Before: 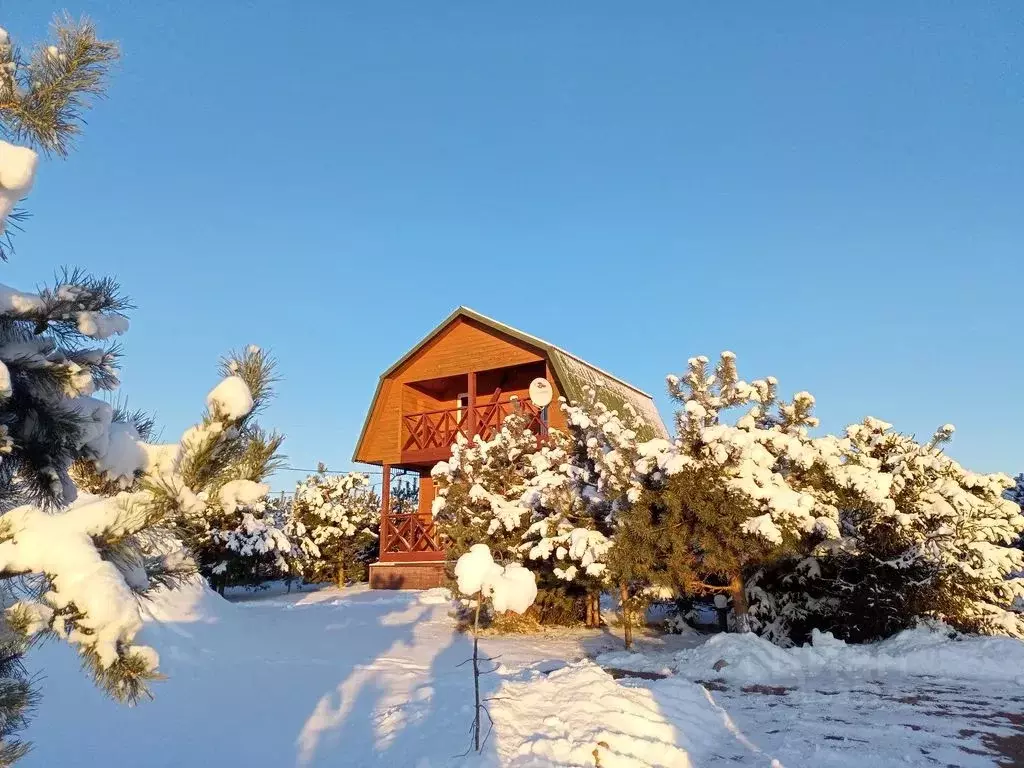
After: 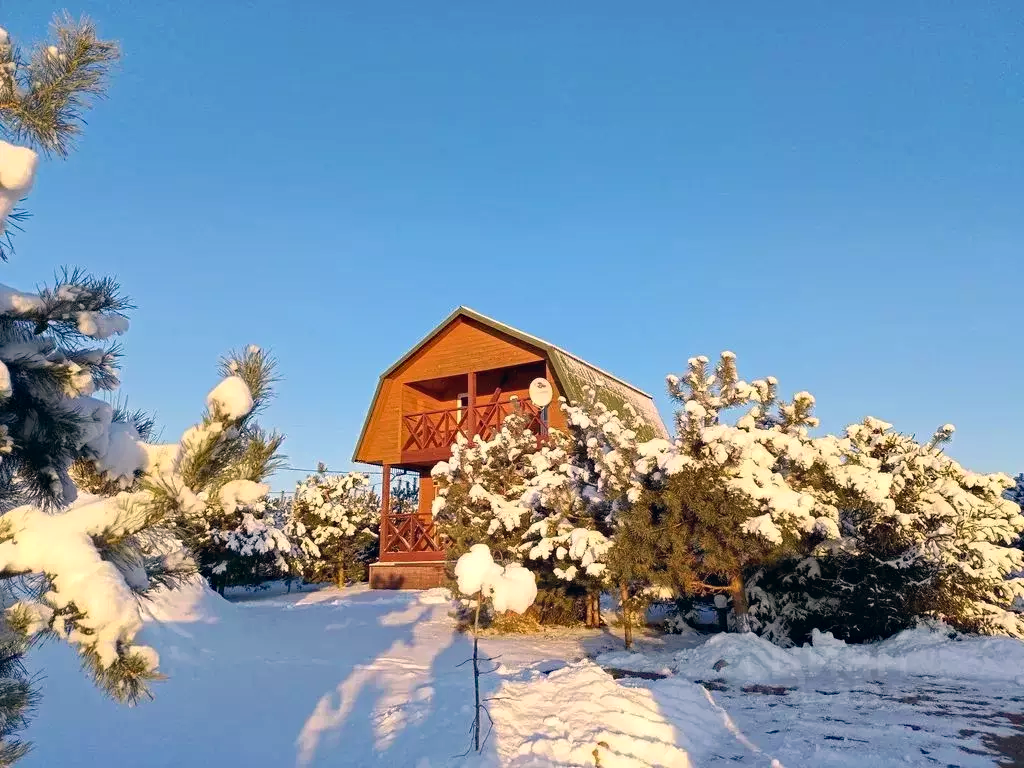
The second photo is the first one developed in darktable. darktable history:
tone curve: curves: ch0 [(0, 0) (0.003, 0.013) (0.011, 0.017) (0.025, 0.028) (0.044, 0.049) (0.069, 0.07) (0.1, 0.103) (0.136, 0.143) (0.177, 0.186) (0.224, 0.232) (0.277, 0.282) (0.335, 0.333) (0.399, 0.405) (0.468, 0.477) (0.543, 0.54) (0.623, 0.627) (0.709, 0.709) (0.801, 0.798) (0.898, 0.902) (1, 1)], preserve colors none
haze removal: compatibility mode true, adaptive false
color correction: highlights a* 5.38, highlights b* 5.3, shadows a* -4.26, shadows b* -5.11
